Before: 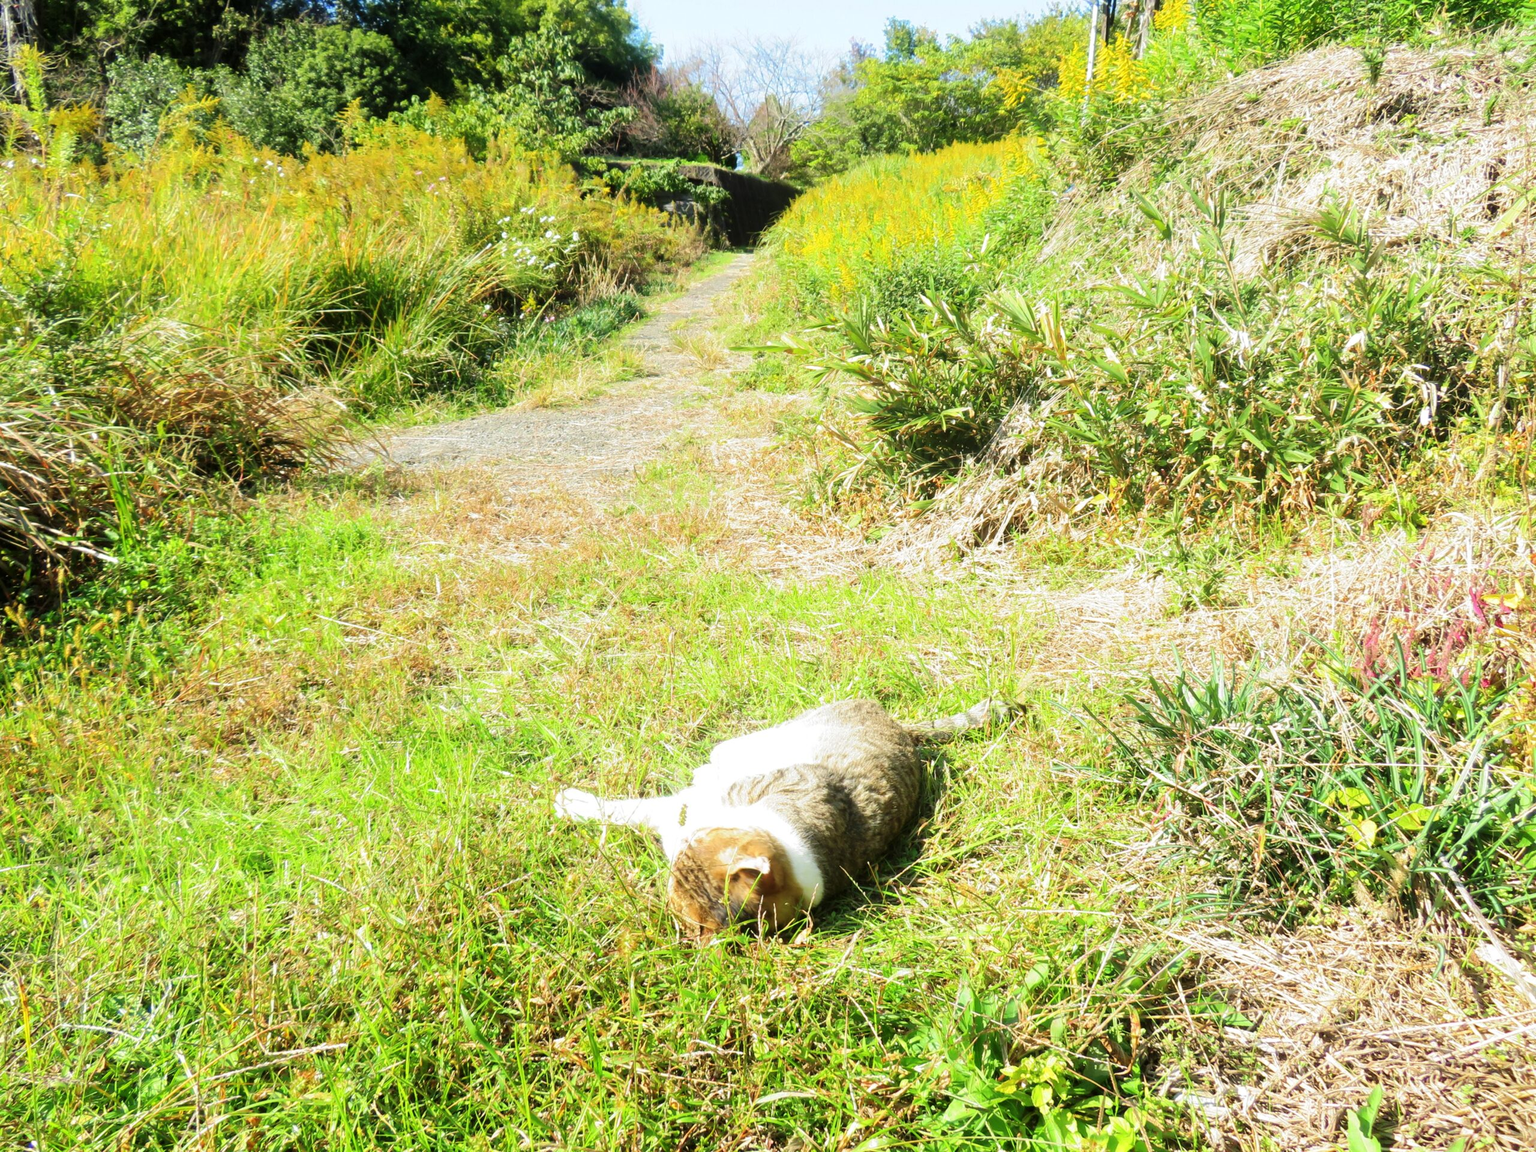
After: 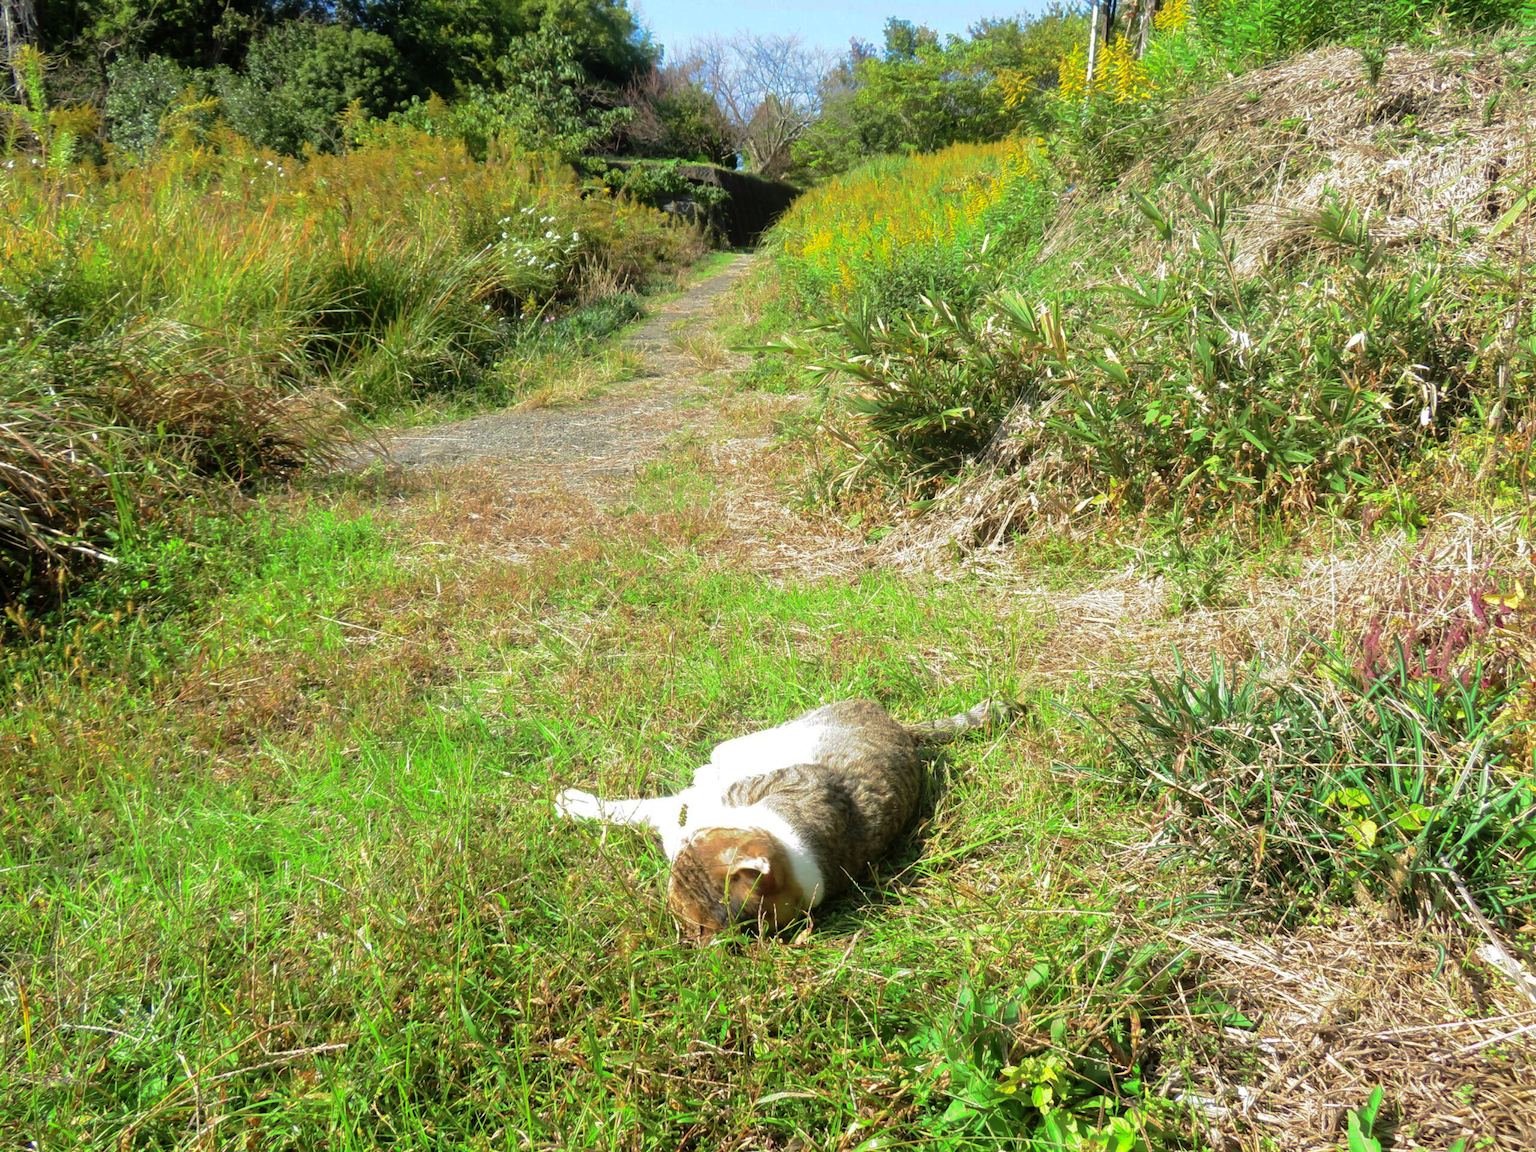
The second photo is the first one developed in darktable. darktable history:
base curve: curves: ch0 [(0, 0) (0.841, 0.609) (1, 1)], preserve colors none
